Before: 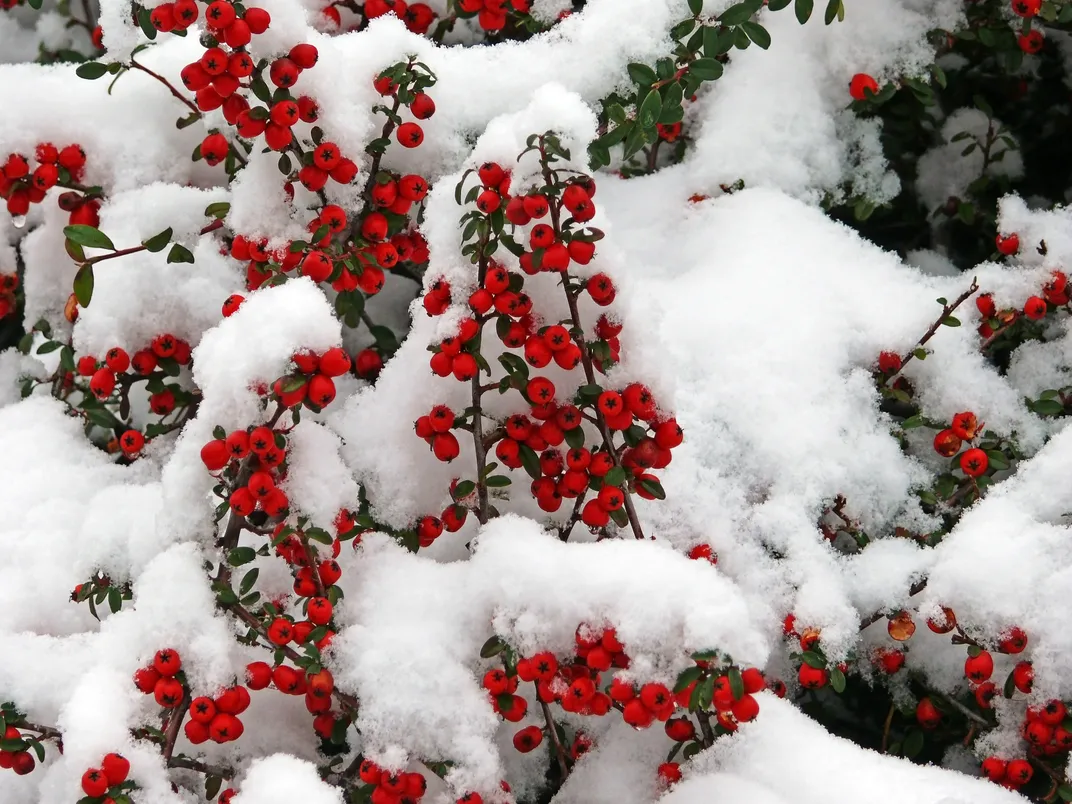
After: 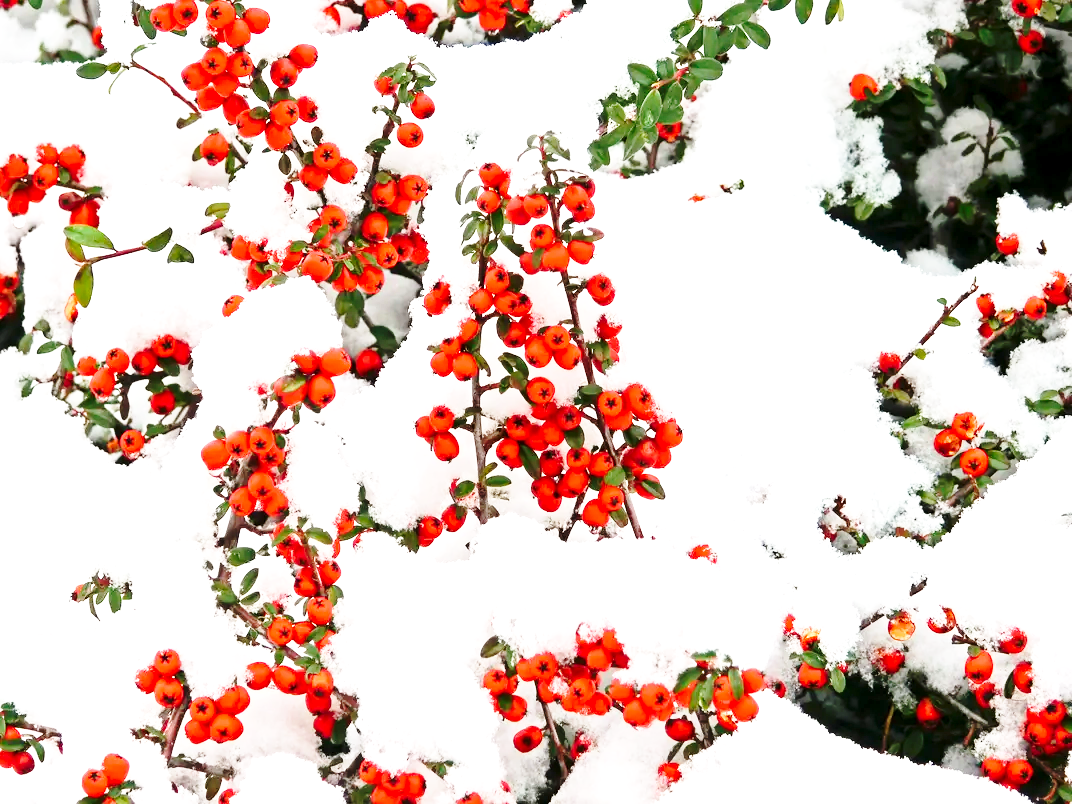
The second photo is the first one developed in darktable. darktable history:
base curve: curves: ch0 [(0, 0) (0.032, 0.037) (0.105, 0.228) (0.435, 0.76) (0.856, 0.983) (1, 1)], preserve colors none
exposure: black level correction 0.001, exposure 1.317 EV, compensate exposure bias true, compensate highlight preservation false
contrast brightness saturation: contrast 0.099, brightness 0.017, saturation 0.018
